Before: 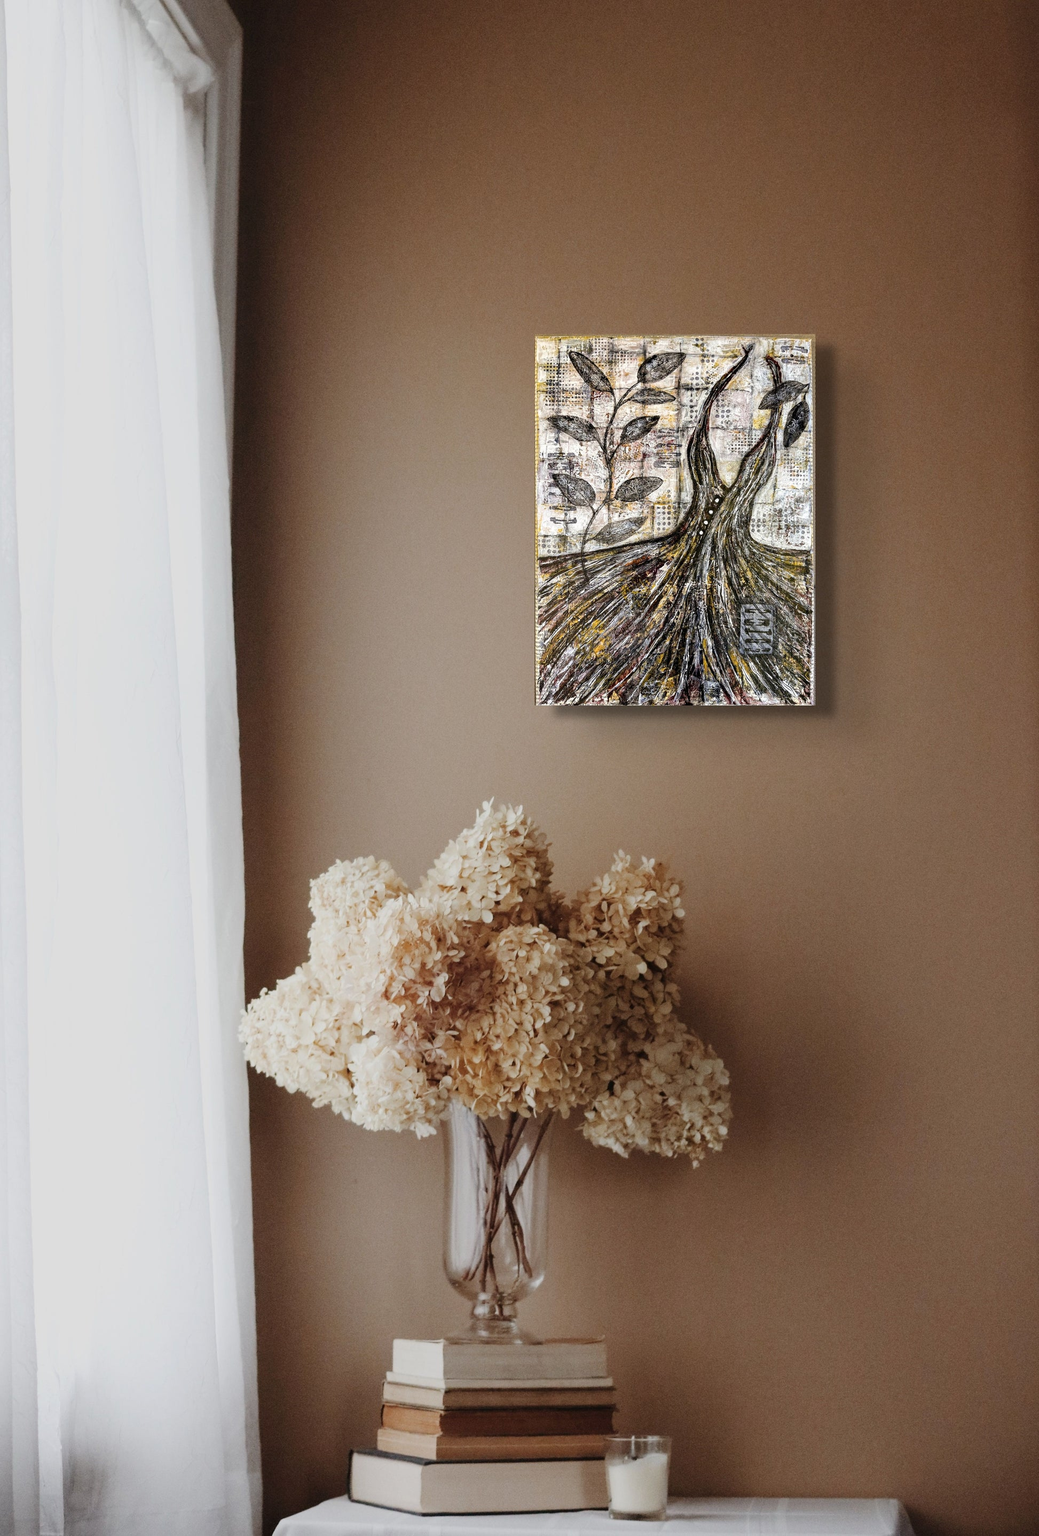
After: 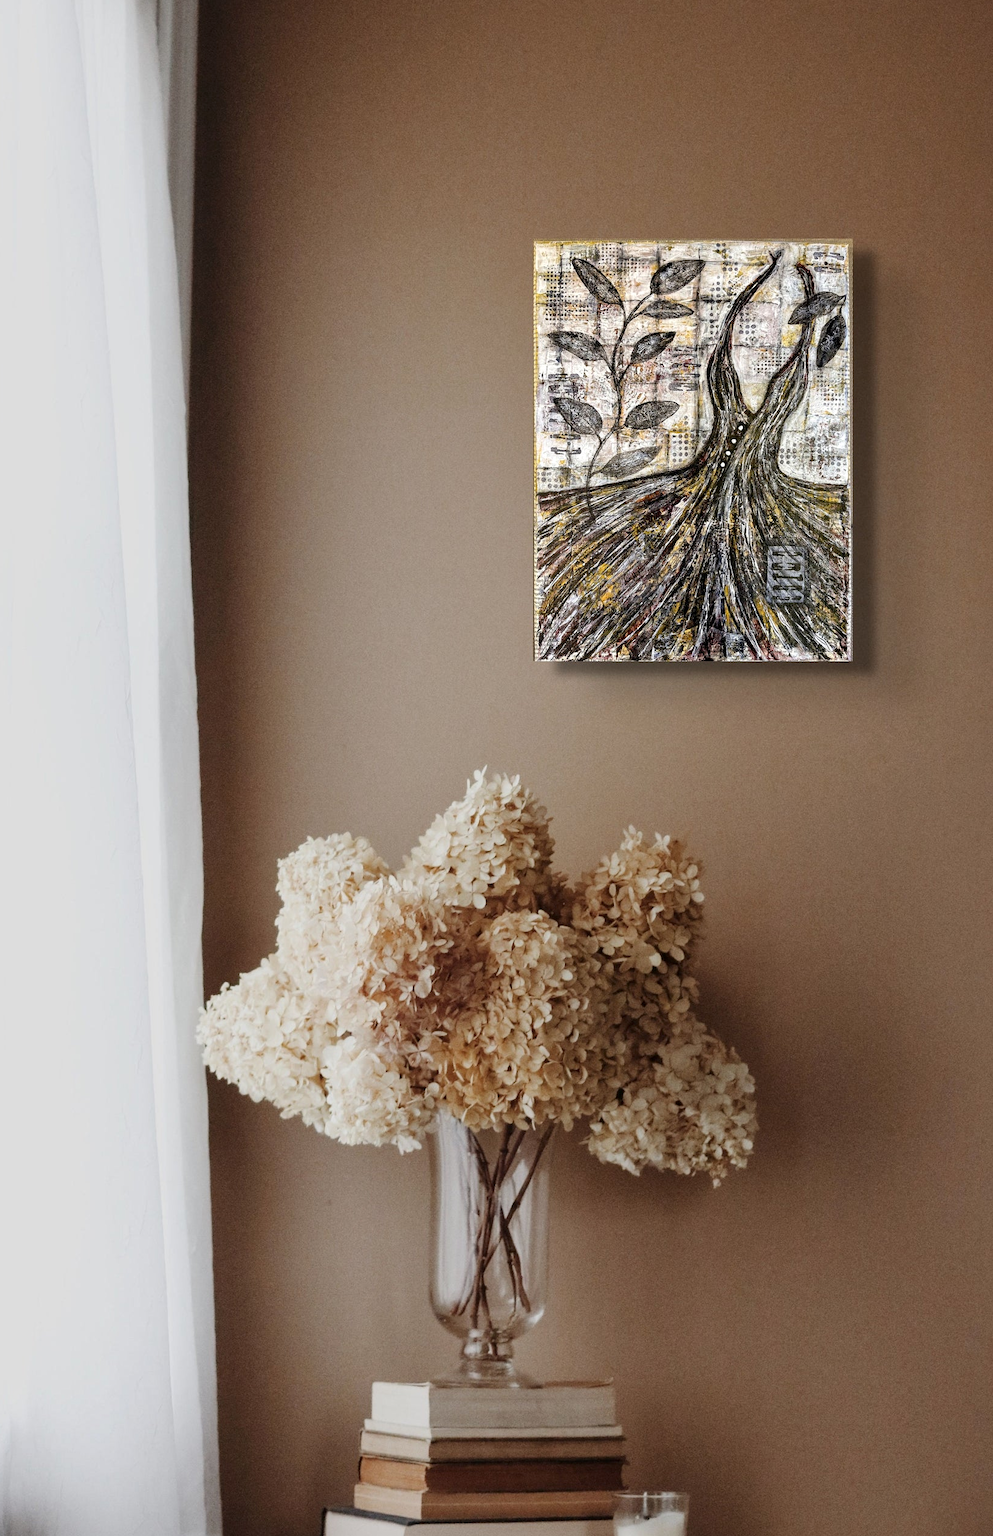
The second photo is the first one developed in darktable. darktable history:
local contrast: mode bilateral grid, contrast 20, coarseness 49, detail 119%, midtone range 0.2
crop: left 6.402%, top 8.136%, right 9.543%, bottom 3.956%
